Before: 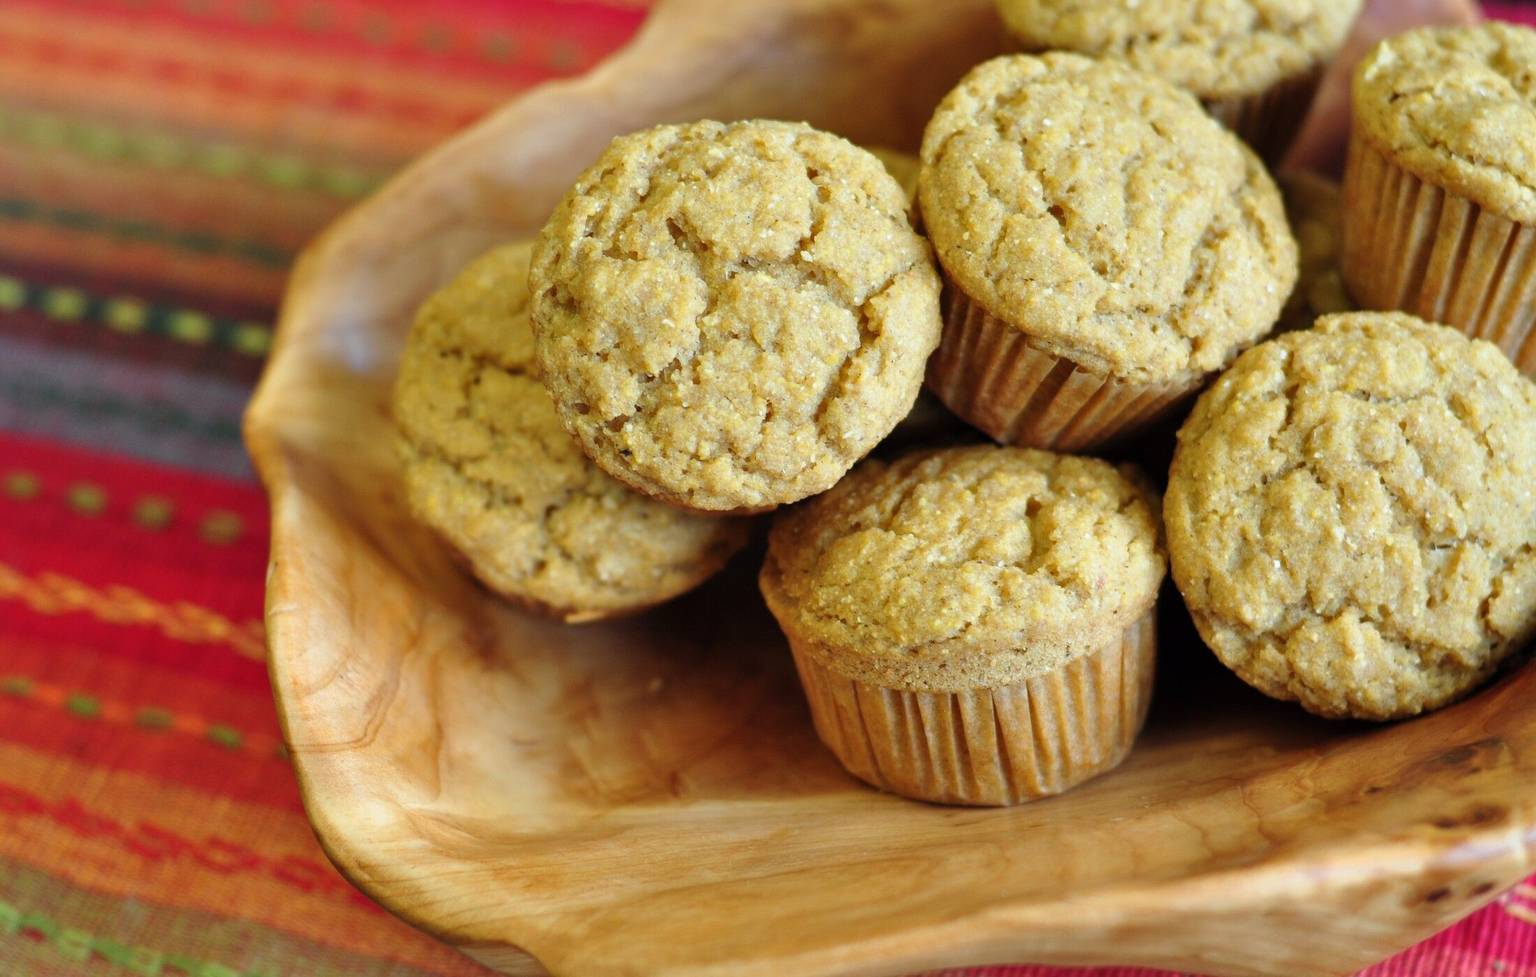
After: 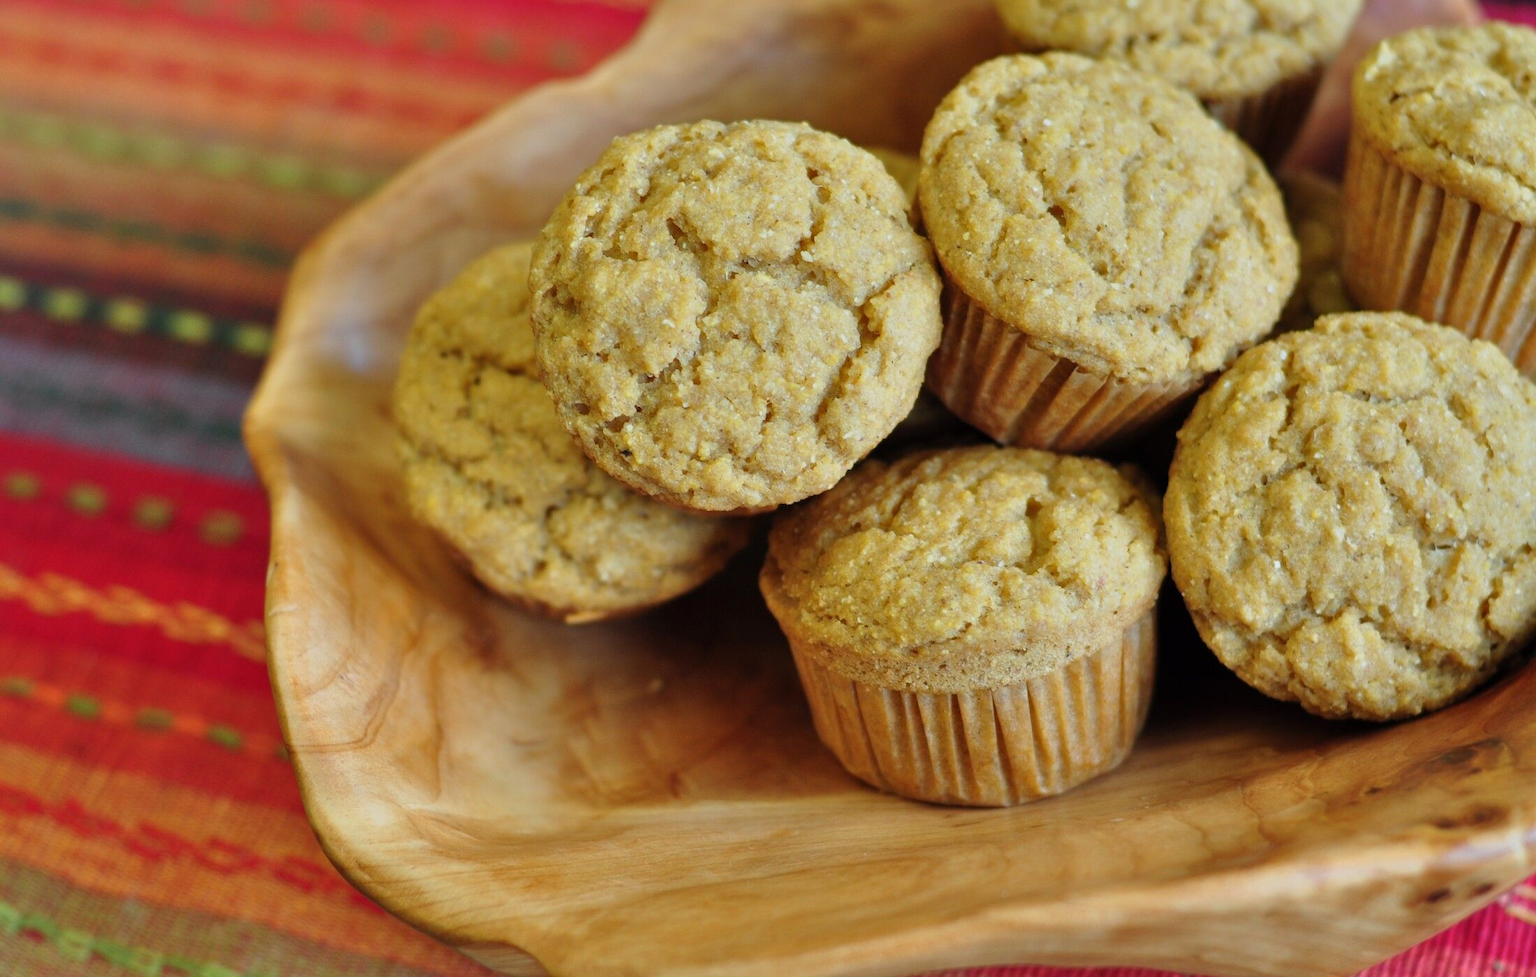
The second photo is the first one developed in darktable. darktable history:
tone equalizer: -8 EV -0.002 EV, -7 EV 0.004 EV, -6 EV -0.022 EV, -5 EV 0.009 EV, -4 EV -0.023 EV, -3 EV 0.019 EV, -2 EV -0.062 EV, -1 EV -0.294 EV, +0 EV -0.575 EV, mask exposure compensation -0.503 EV
